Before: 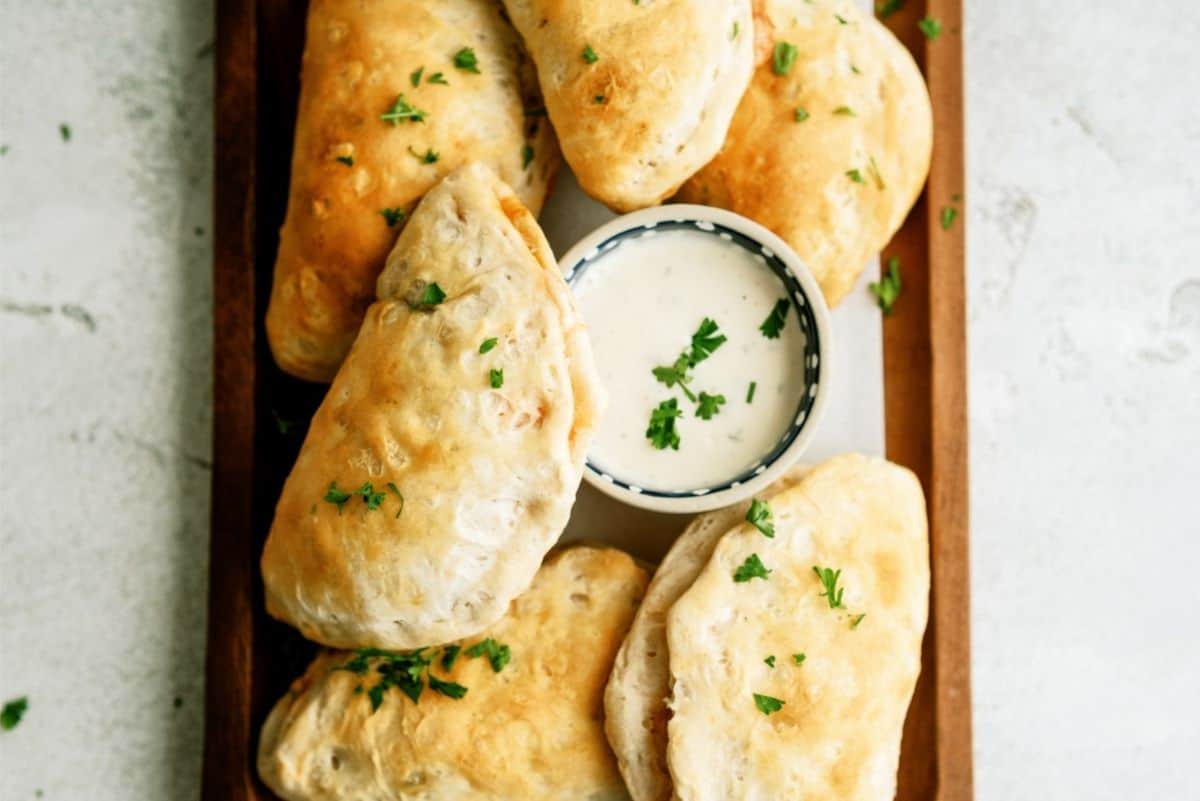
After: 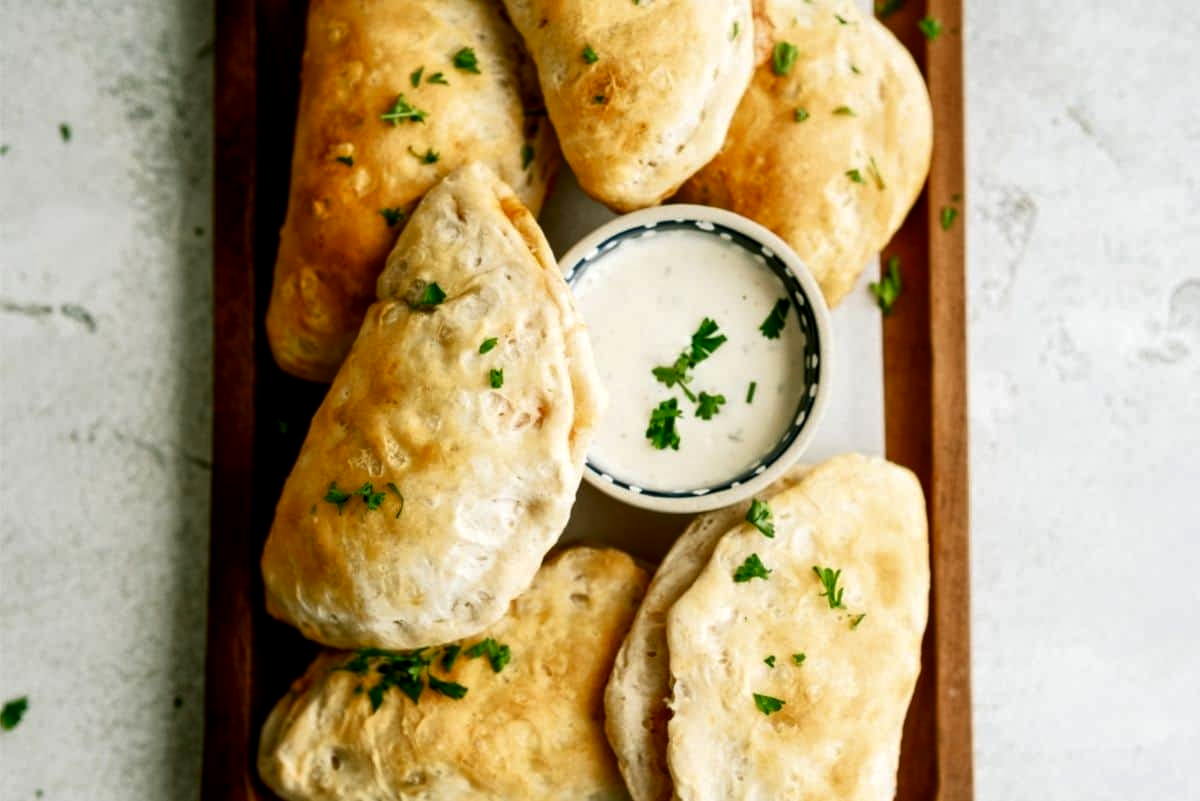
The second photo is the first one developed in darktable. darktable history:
local contrast: highlights 107%, shadows 99%, detail 119%, midtone range 0.2
contrast brightness saturation: contrast 0.065, brightness -0.147, saturation 0.109
color zones: curves: ch1 [(0, 0.469) (0.001, 0.469) (0.12, 0.446) (0.248, 0.469) (0.5, 0.5) (0.748, 0.5) (0.999, 0.469) (1, 0.469)]
